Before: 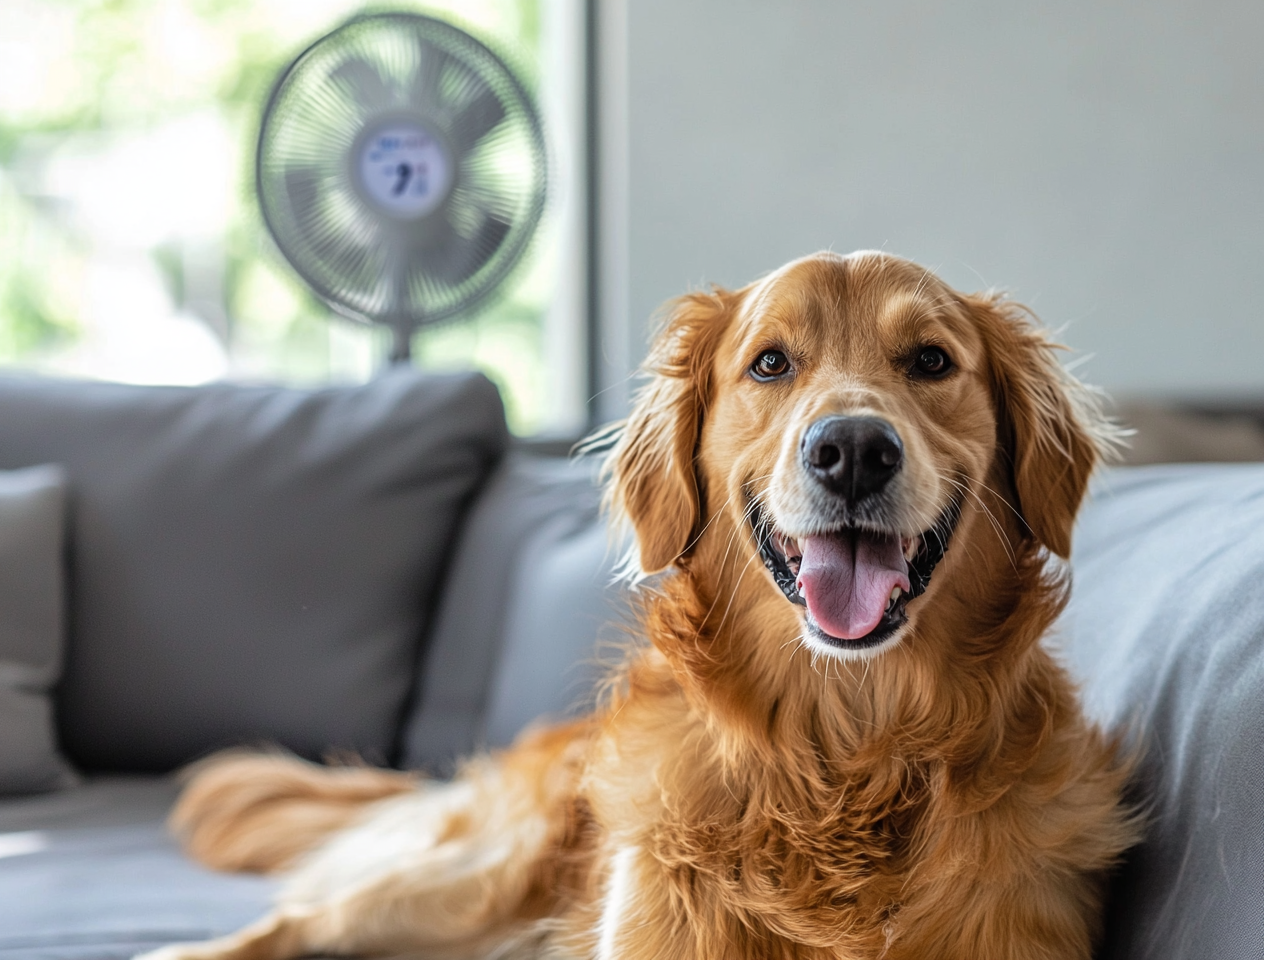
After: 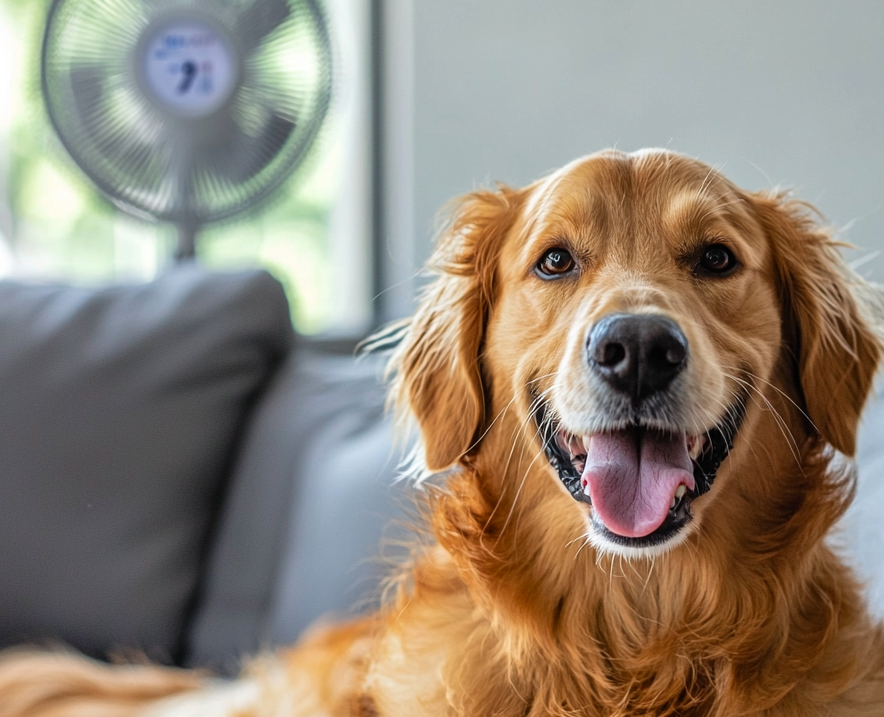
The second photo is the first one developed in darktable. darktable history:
crop and rotate: left 17.046%, top 10.659%, right 12.989%, bottom 14.553%
contrast brightness saturation: saturation 0.13
